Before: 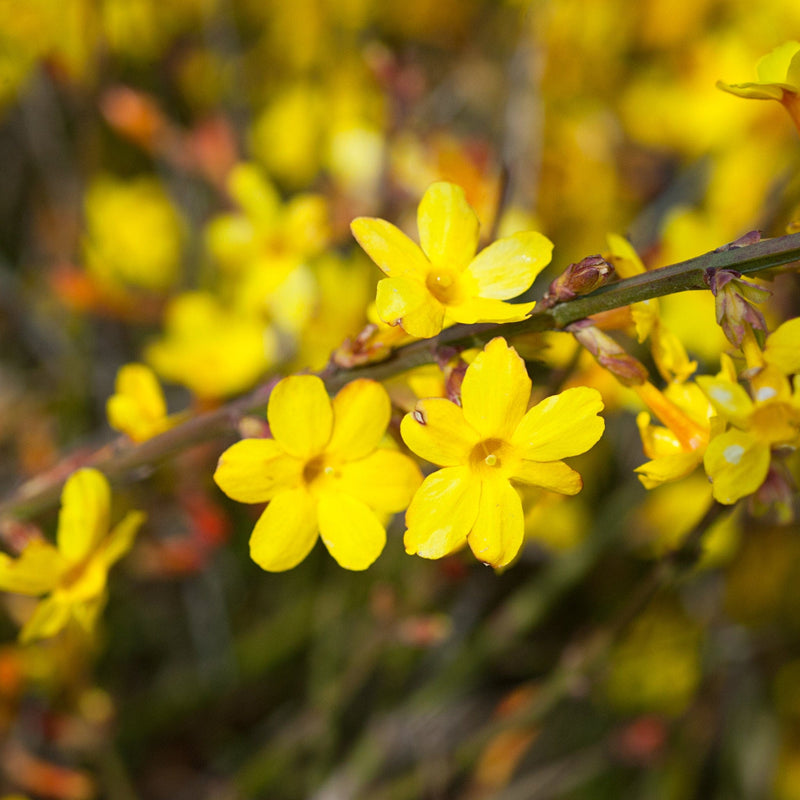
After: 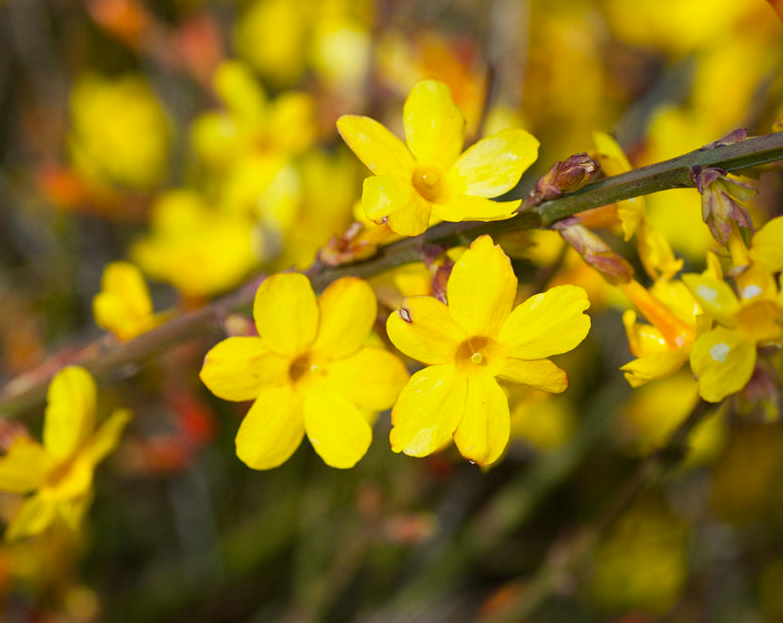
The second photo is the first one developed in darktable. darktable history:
vibrance: on, module defaults
crop and rotate: left 1.814%, top 12.818%, right 0.25%, bottom 9.225%
